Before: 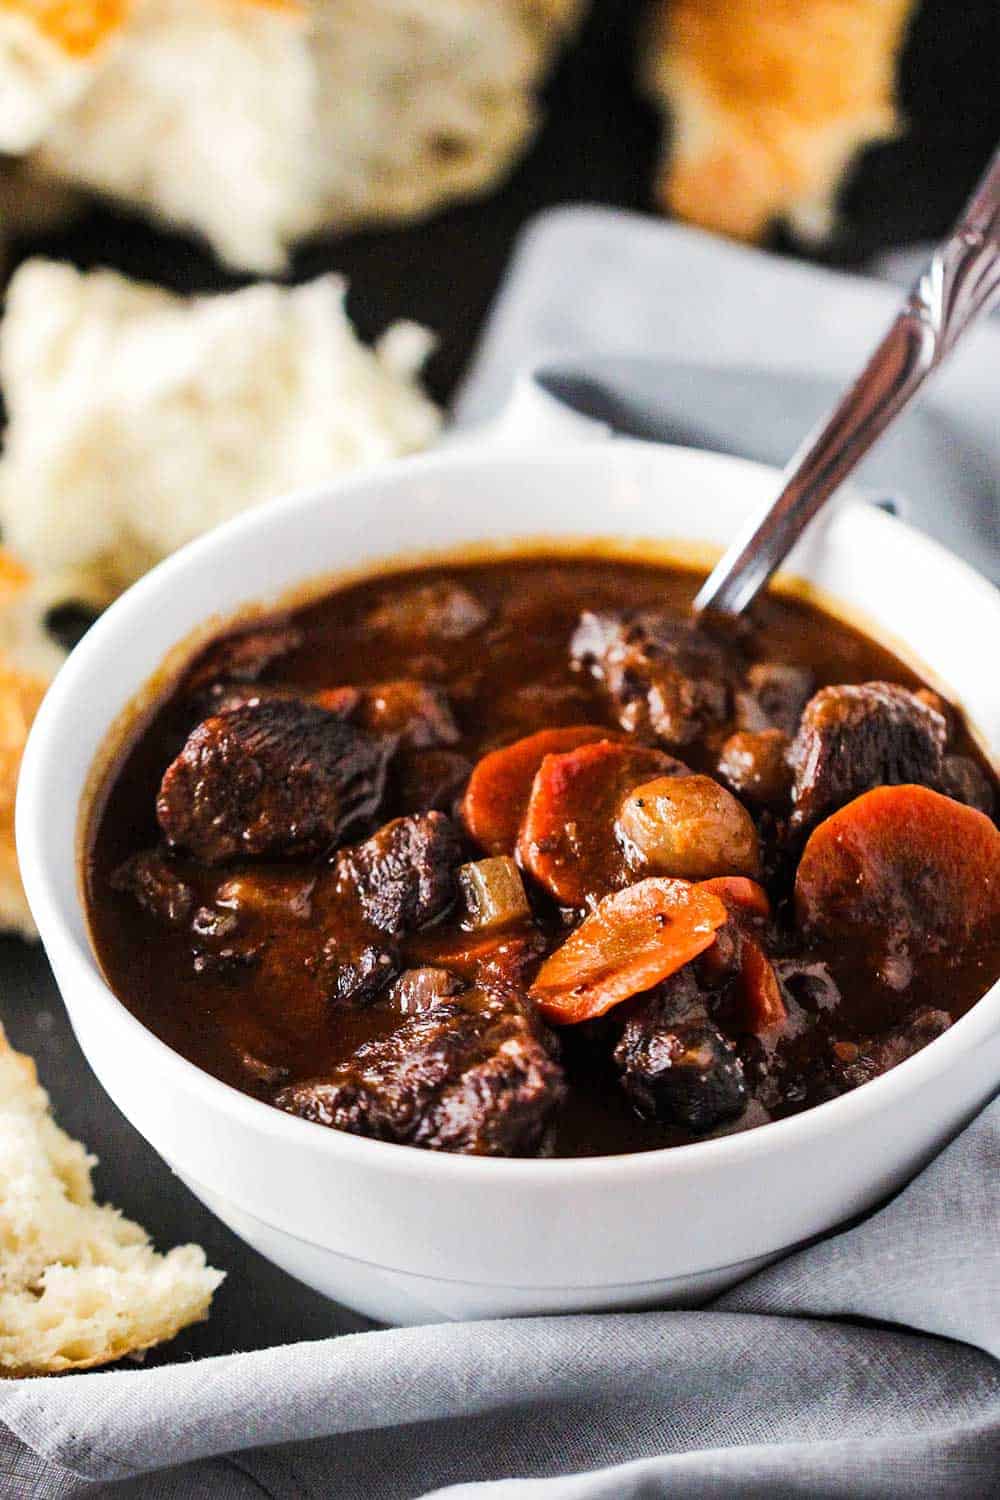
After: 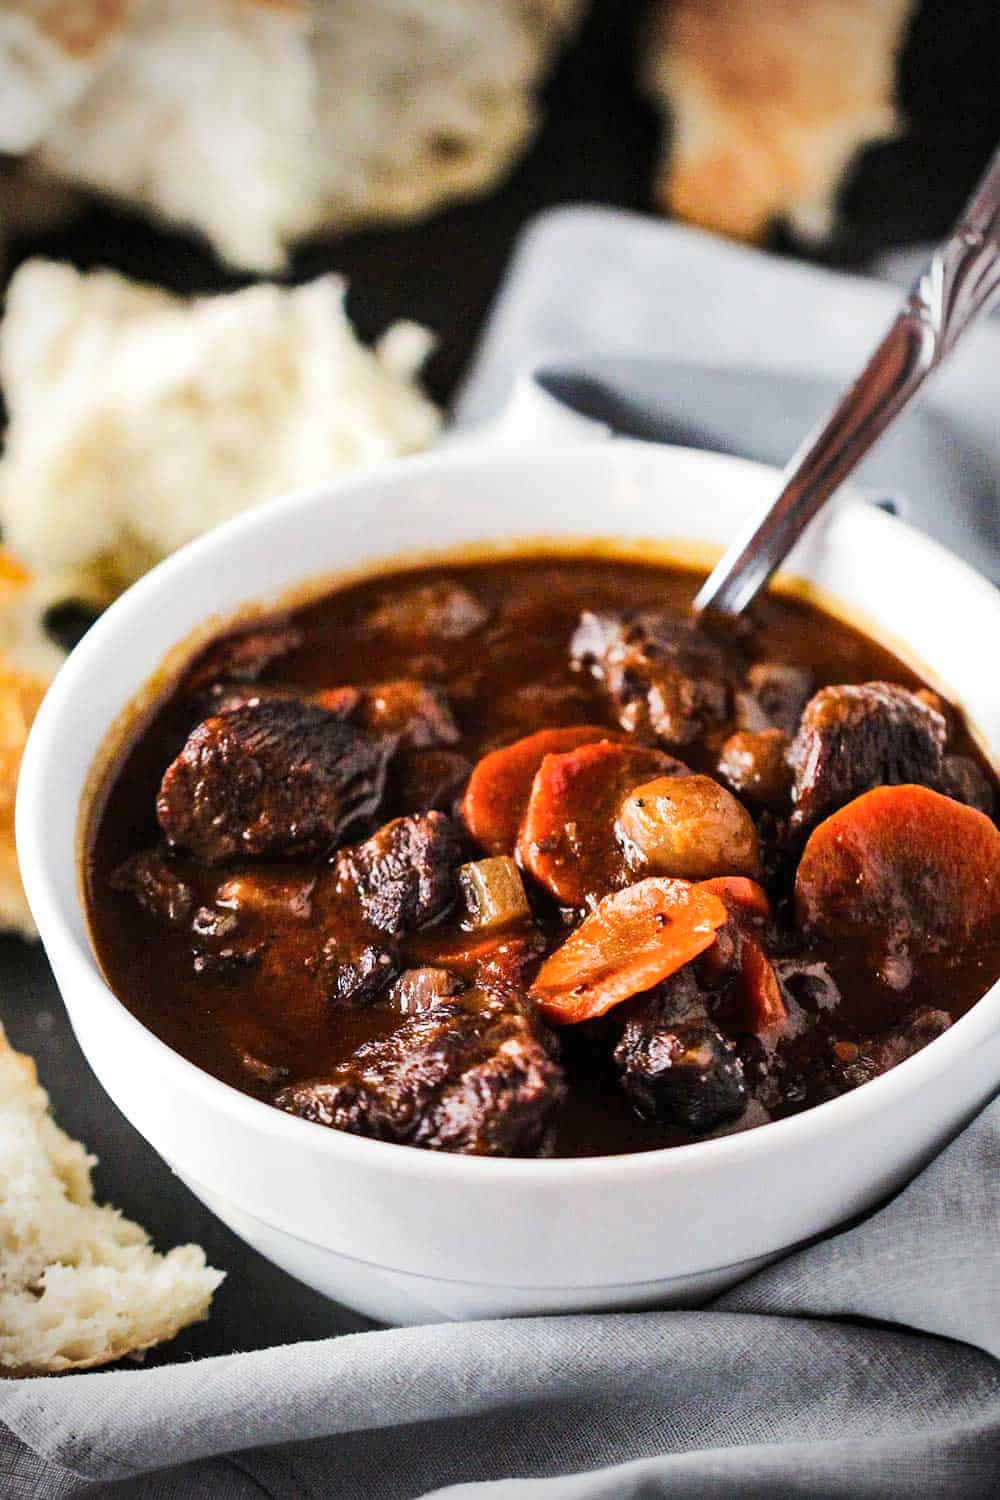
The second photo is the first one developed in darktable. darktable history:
vignetting: fall-off start 71.74%
contrast brightness saturation: contrast 0.1, brightness 0.02, saturation 0.02
shadows and highlights: soften with gaussian
